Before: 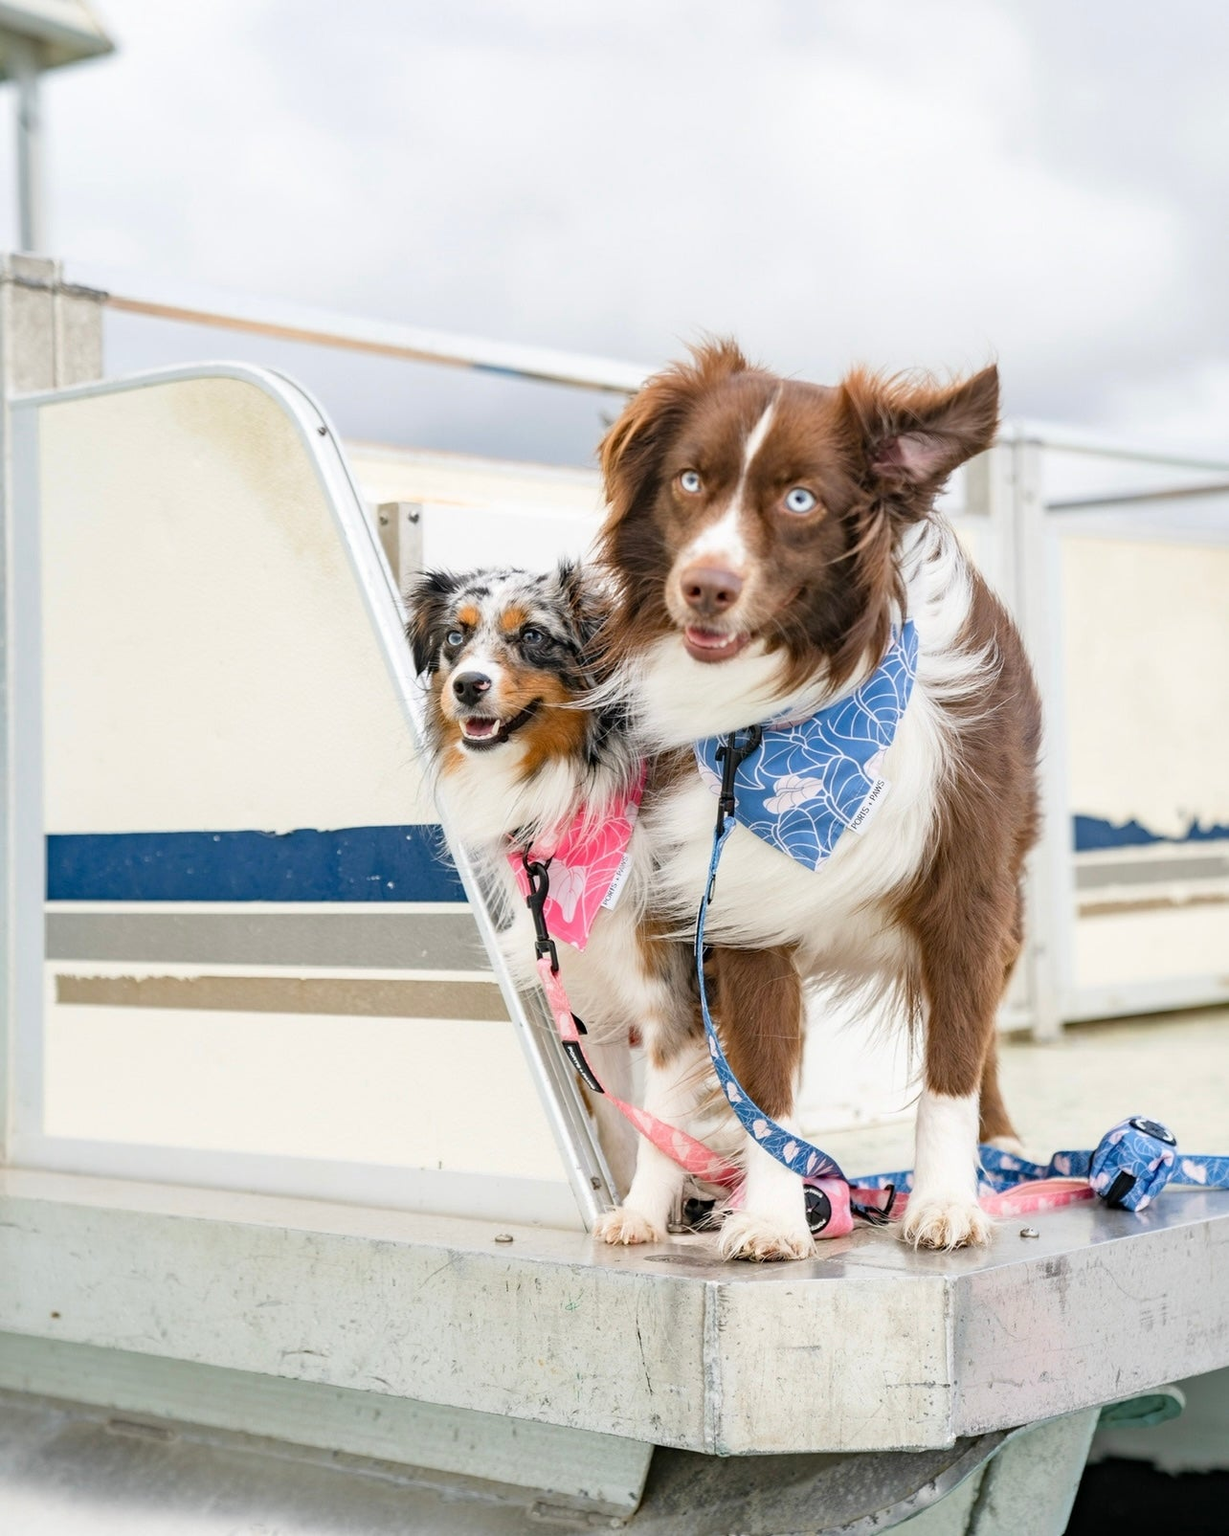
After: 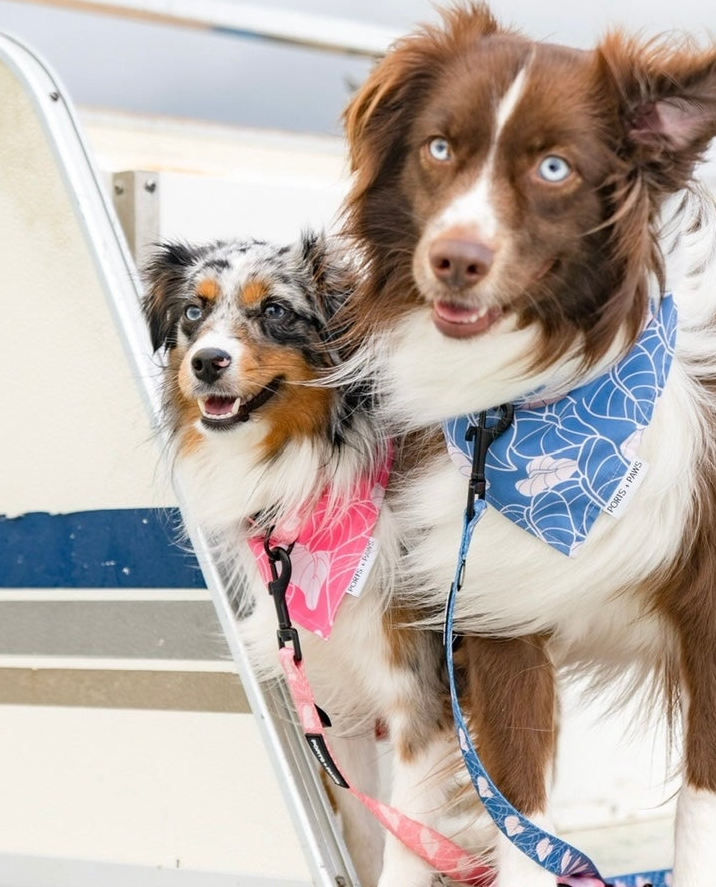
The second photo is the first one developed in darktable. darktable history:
tone equalizer: edges refinement/feathering 500, mask exposure compensation -1.57 EV, preserve details no
crop and rotate: left 22.026%, top 22.082%, right 22.141%, bottom 22.593%
